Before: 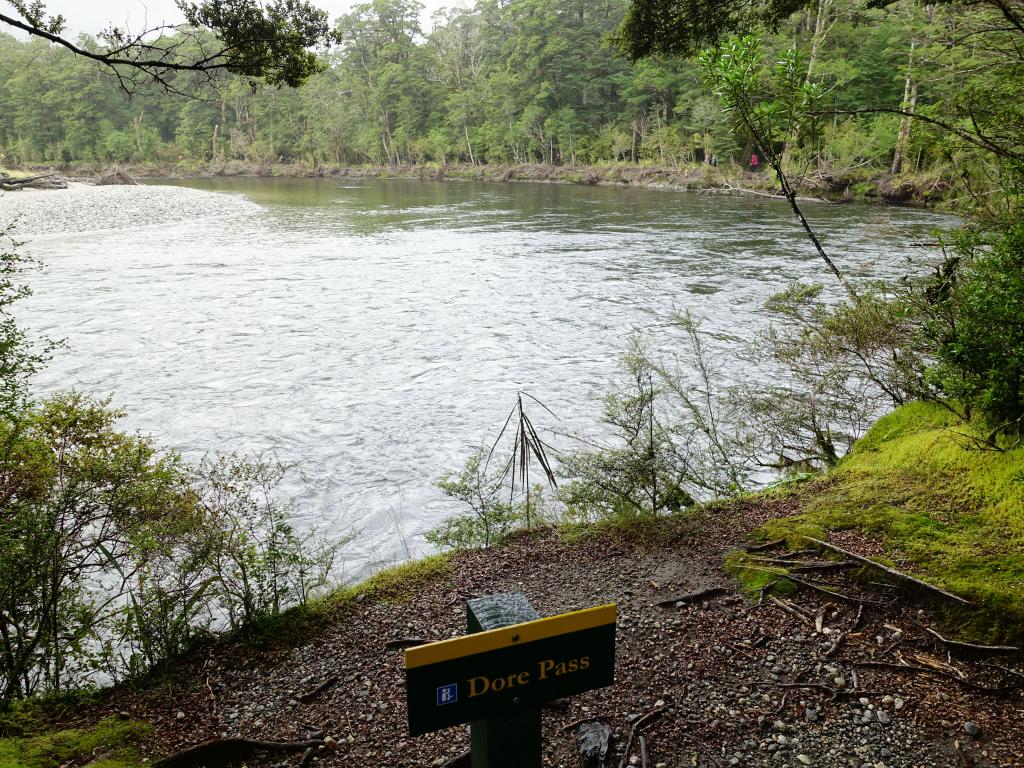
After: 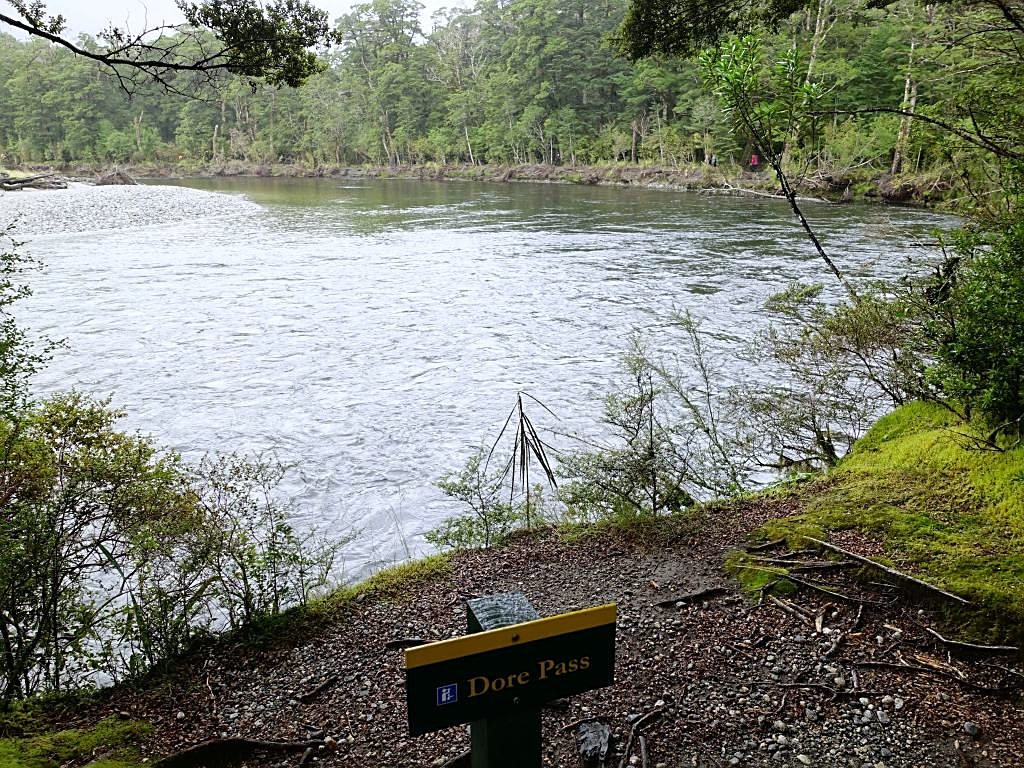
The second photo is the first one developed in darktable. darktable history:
white balance: red 0.984, blue 1.059
sharpen: on, module defaults
